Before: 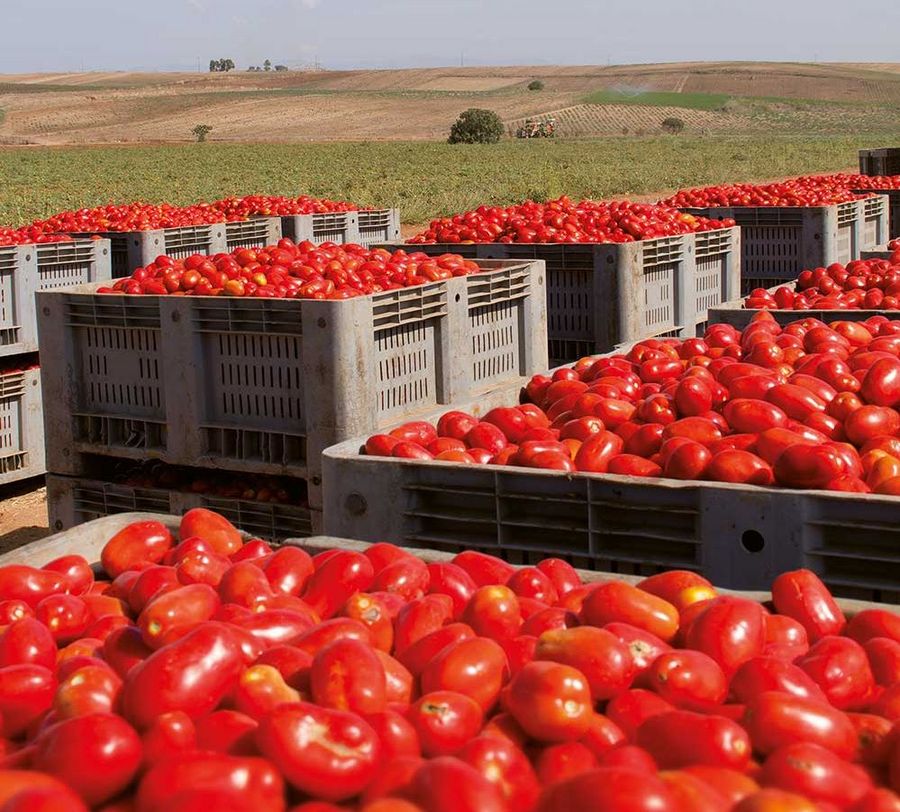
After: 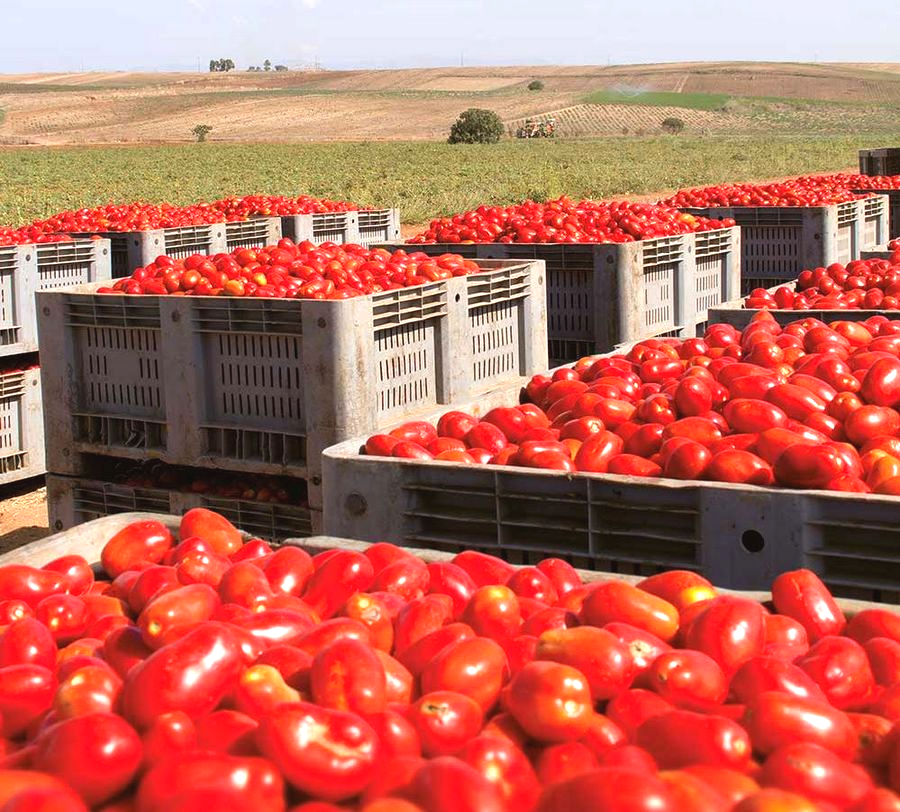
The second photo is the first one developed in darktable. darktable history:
exposure: black level correction -0.002, exposure 0.709 EV, compensate exposure bias true, compensate highlight preservation false
